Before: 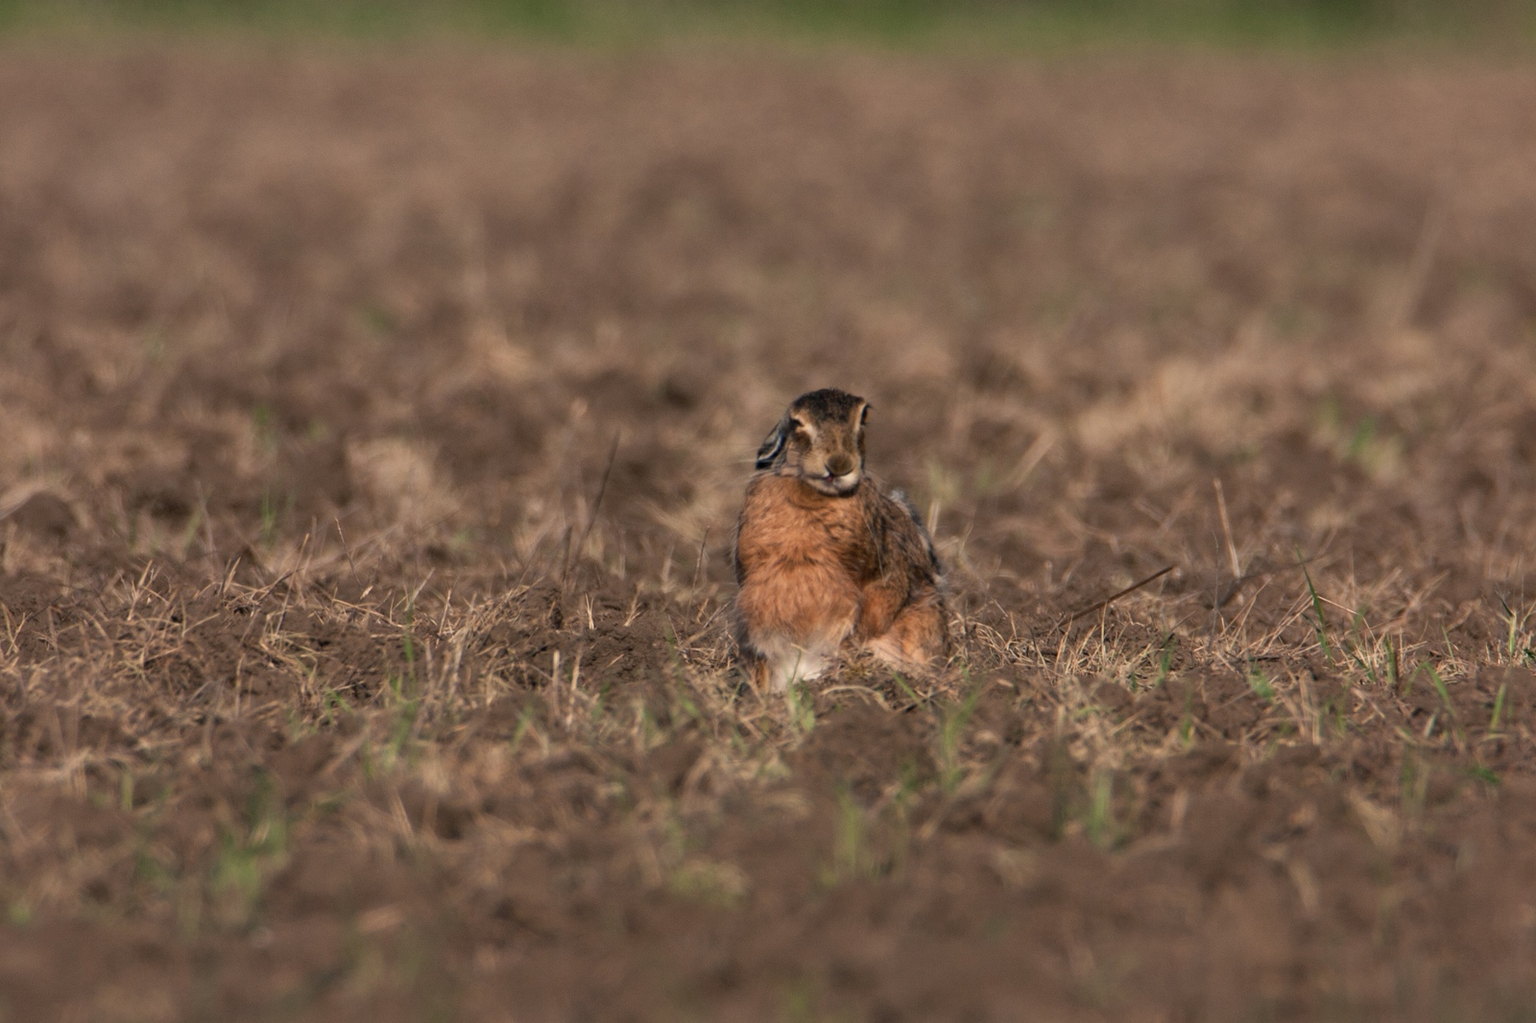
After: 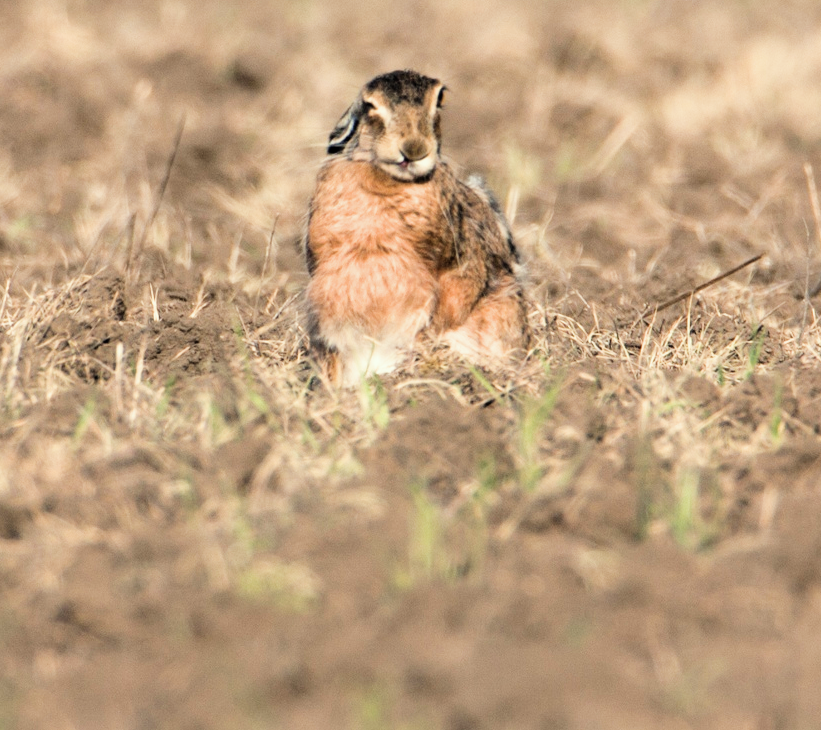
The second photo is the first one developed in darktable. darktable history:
color correction: highlights a* -4.74, highlights b* 5.06, saturation 0.942
exposure: black level correction 0, exposure 1.706 EV, compensate highlight preservation false
crop and rotate: left 28.807%, top 31.463%, right 19.827%
filmic rgb: black relative exposure -5.1 EV, white relative exposure 3.97 EV, hardness 2.89, contrast 1.297, highlights saturation mix -30.74%
color zones: curves: ch2 [(0, 0.5) (0.143, 0.5) (0.286, 0.489) (0.415, 0.421) (0.571, 0.5) (0.714, 0.5) (0.857, 0.5) (1, 0.5)]
